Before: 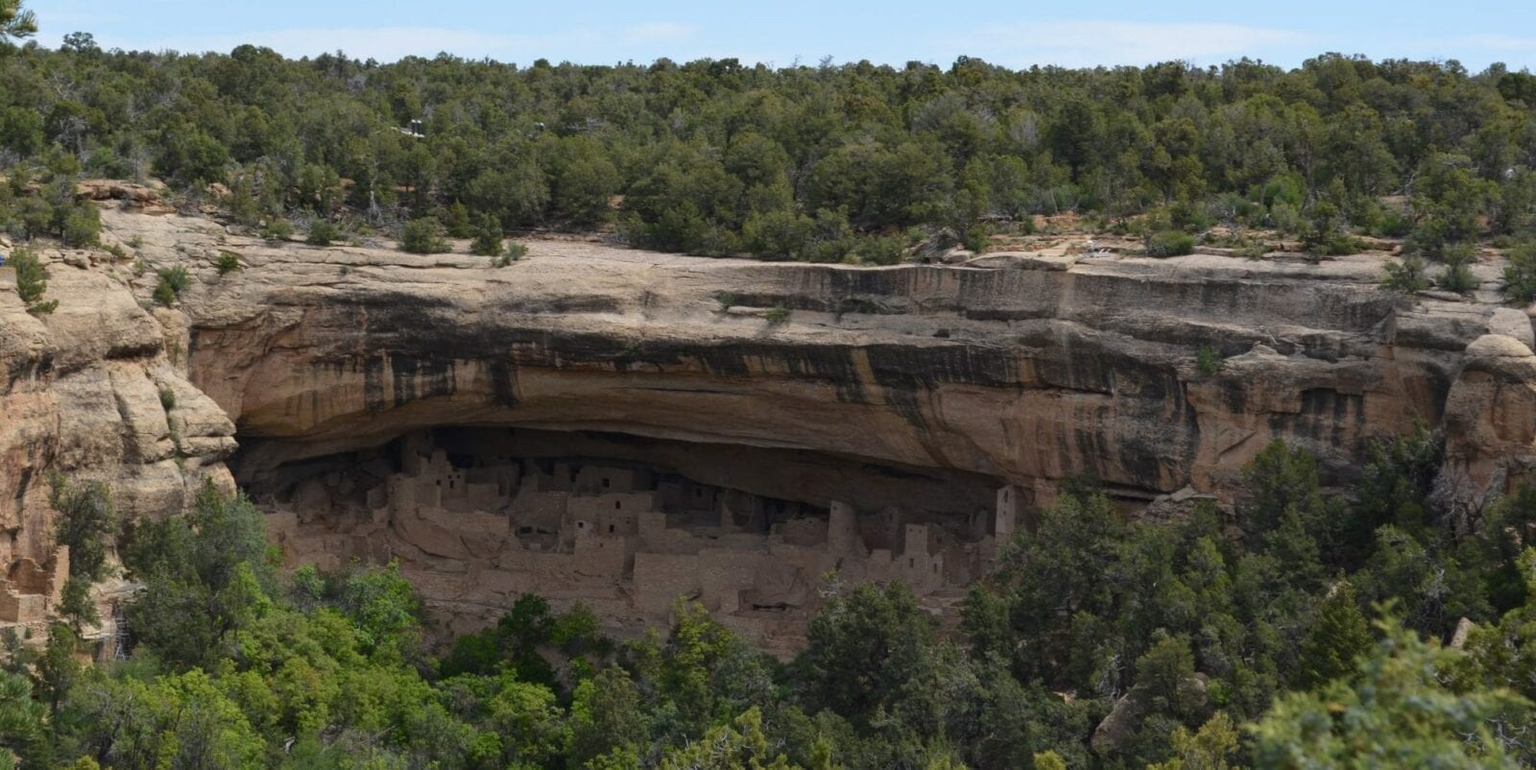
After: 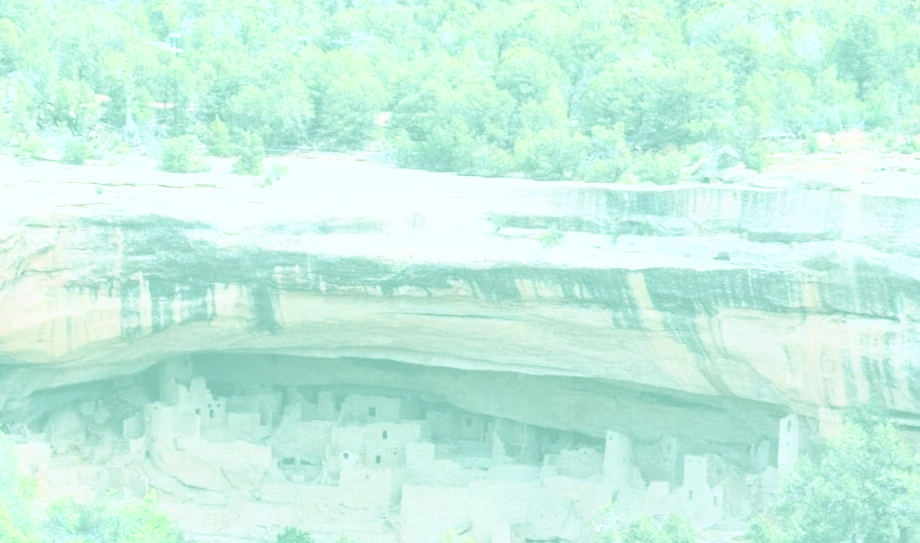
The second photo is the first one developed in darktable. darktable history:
color correction: highlights a* -3.94, highlights b* -10.96
exposure: black level correction -0.086, compensate highlight preservation false
base curve: curves: ch0 [(0, 0.003) (0.001, 0.002) (0.006, 0.004) (0.02, 0.022) (0.048, 0.086) (0.094, 0.234) (0.162, 0.431) (0.258, 0.629) (0.385, 0.8) (0.548, 0.918) (0.751, 0.988) (1, 1)], preserve colors none
contrast brightness saturation: contrast 0.931, brightness 0.195
color balance rgb: shadows lift › chroma 12.043%, shadows lift › hue 134.24°, highlights gain › luminance 17.707%, global offset › luminance -0.506%, perceptual saturation grading › global saturation 20%, perceptual saturation grading › highlights -50.349%, perceptual saturation grading › shadows 30%, contrast -10.221%
crop: left 16.212%, top 11.456%, right 26.235%, bottom 20.773%
